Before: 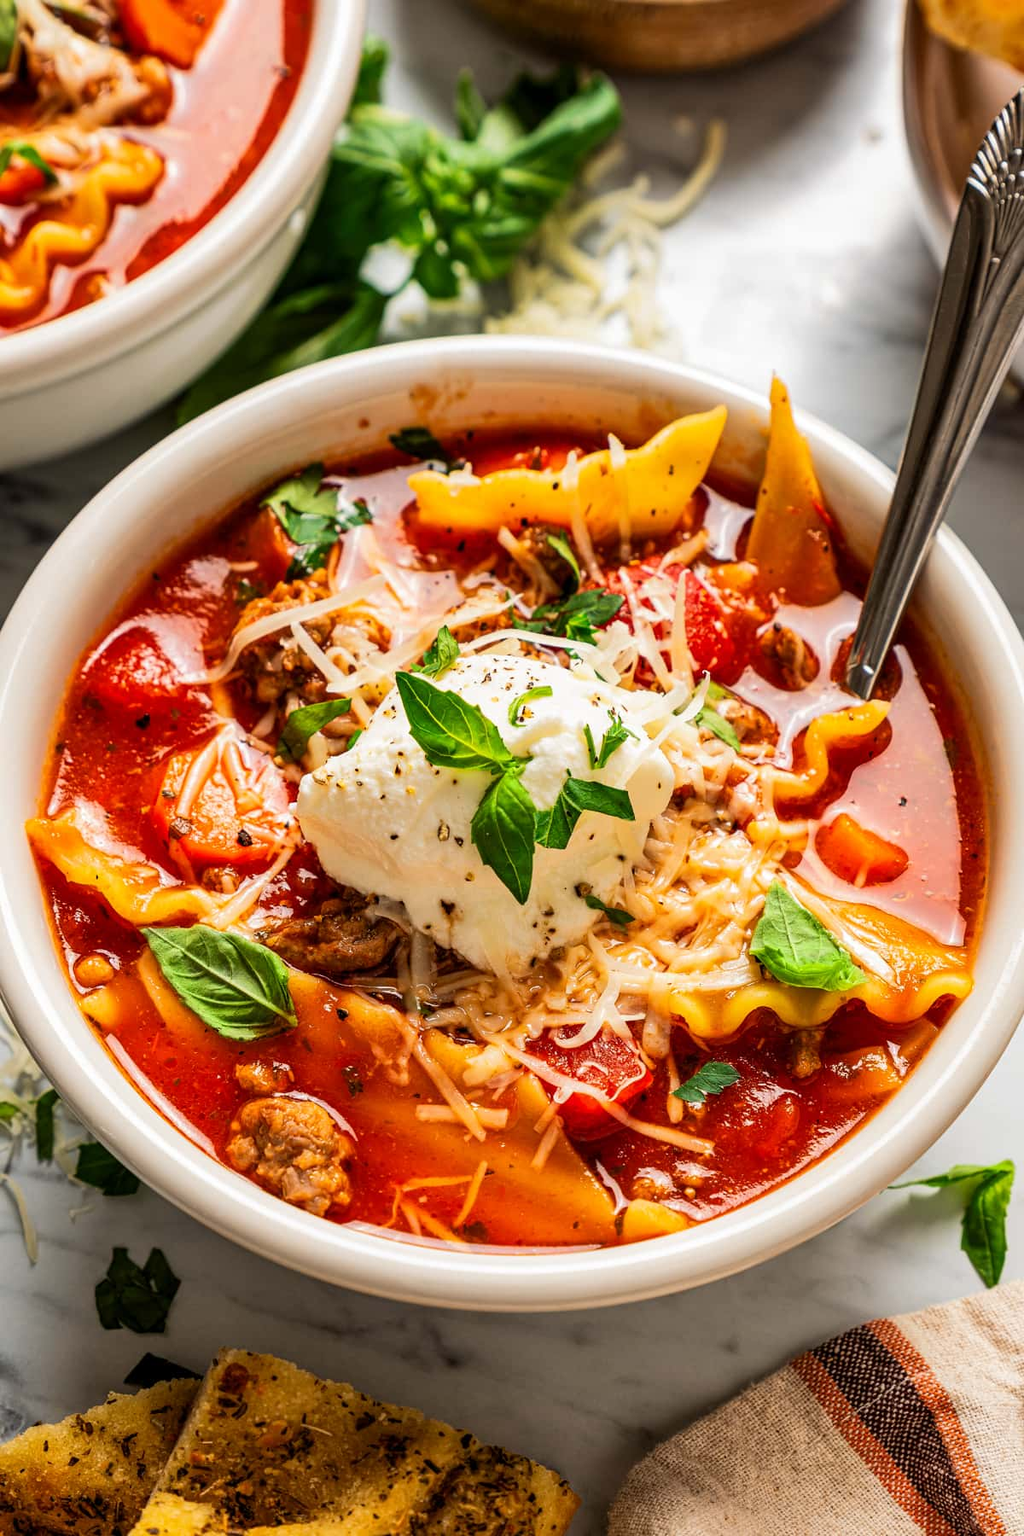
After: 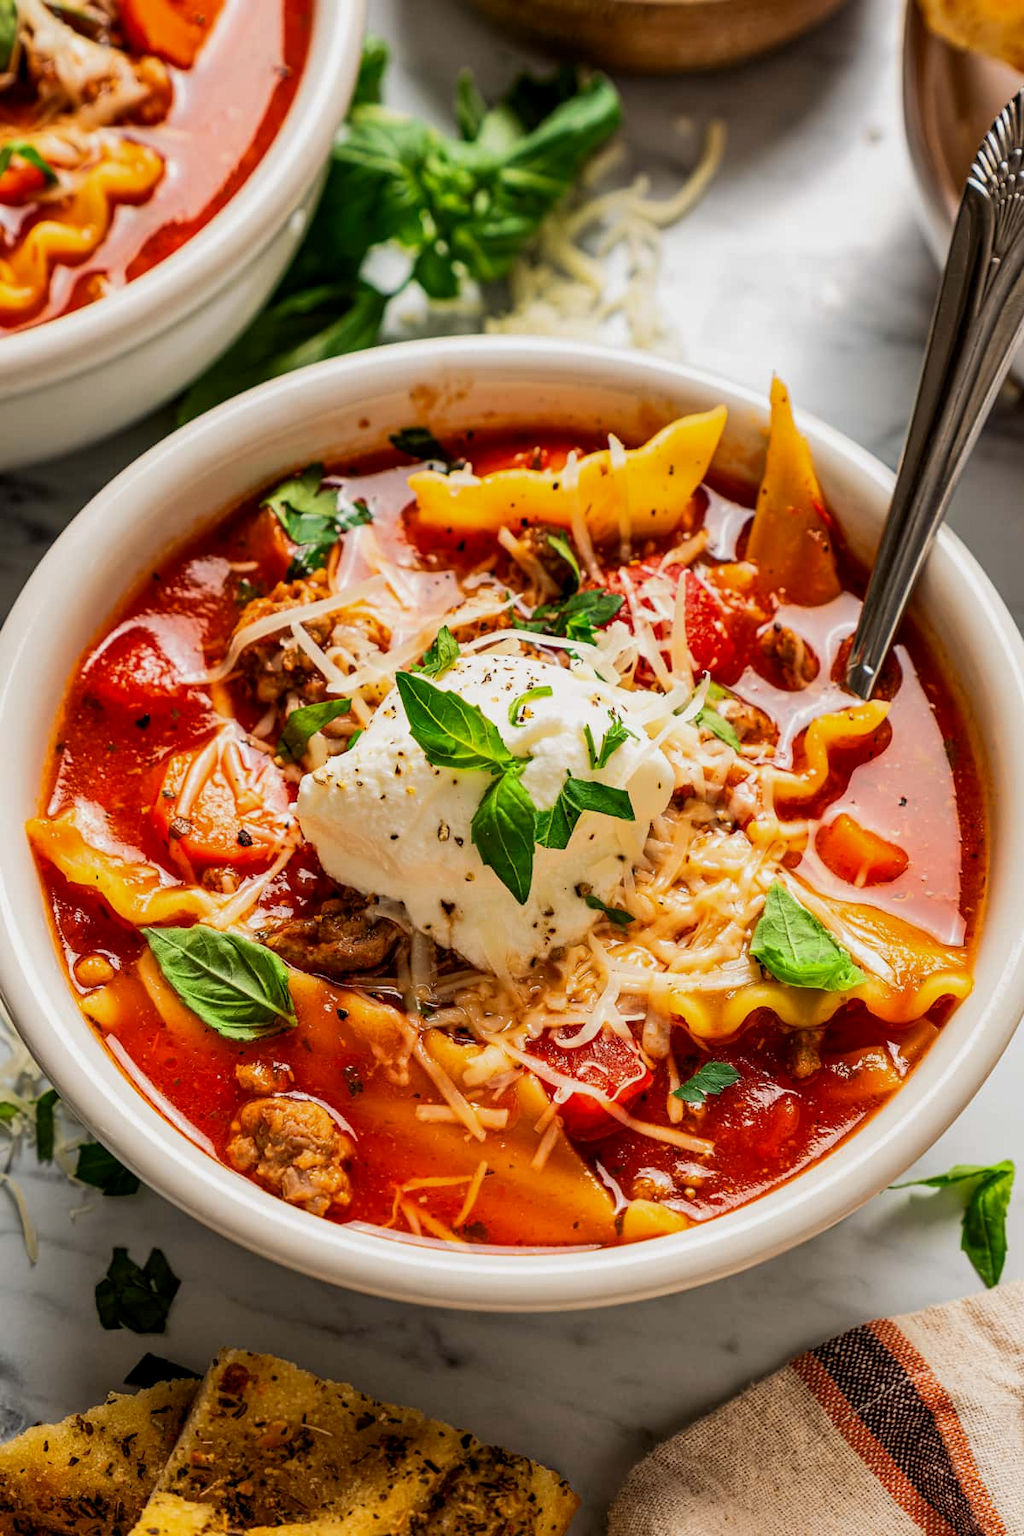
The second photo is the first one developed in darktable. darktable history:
exposure: black level correction 0.001, exposure -0.202 EV, compensate exposure bias true, compensate highlight preservation false
